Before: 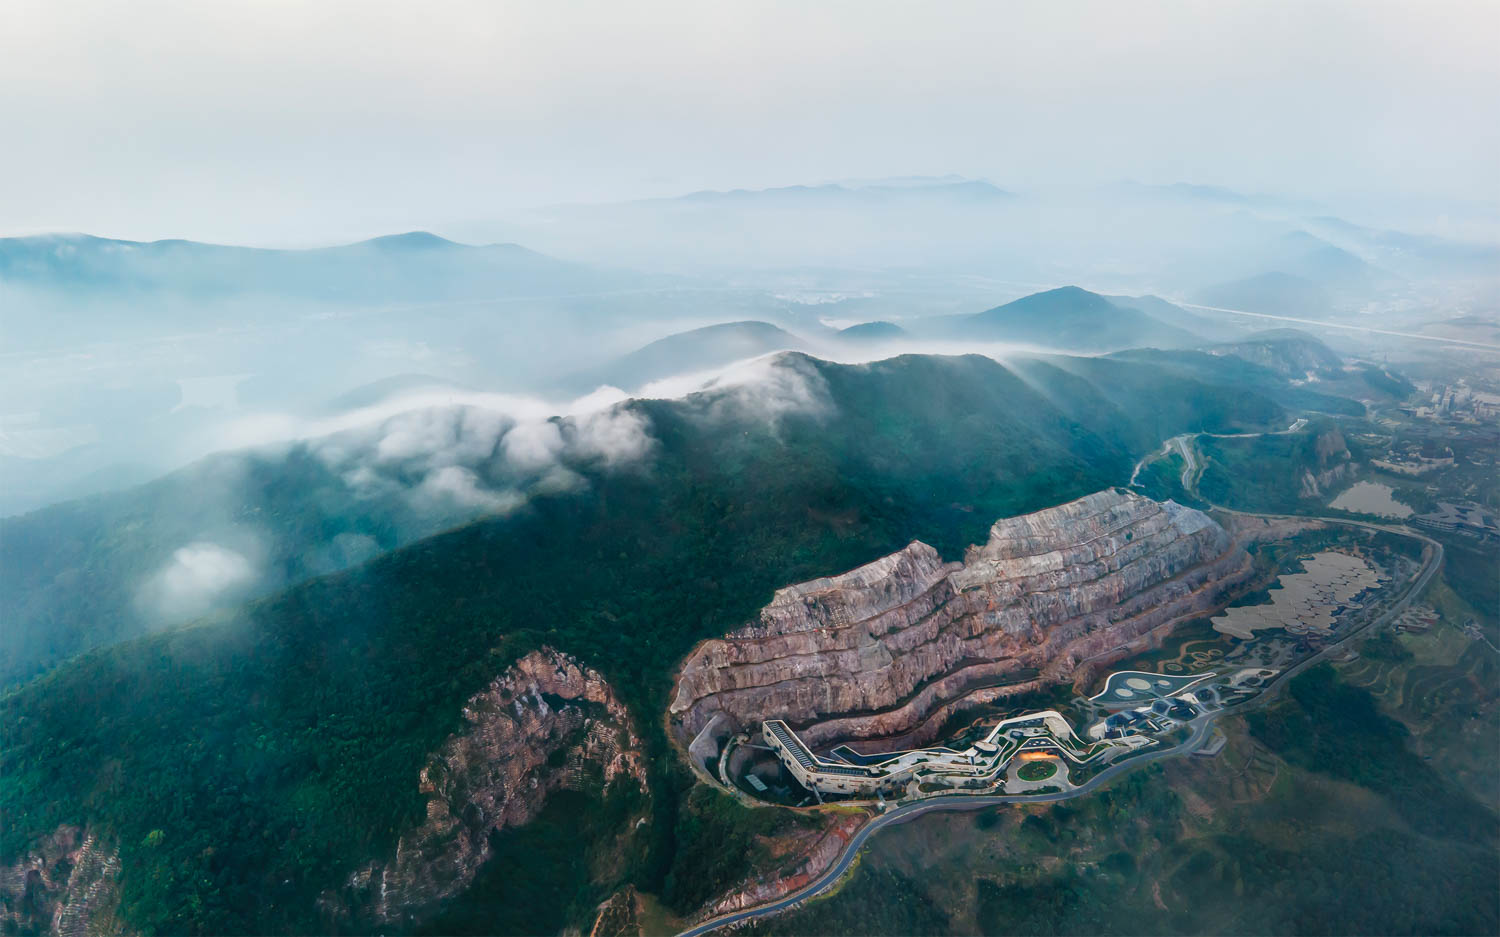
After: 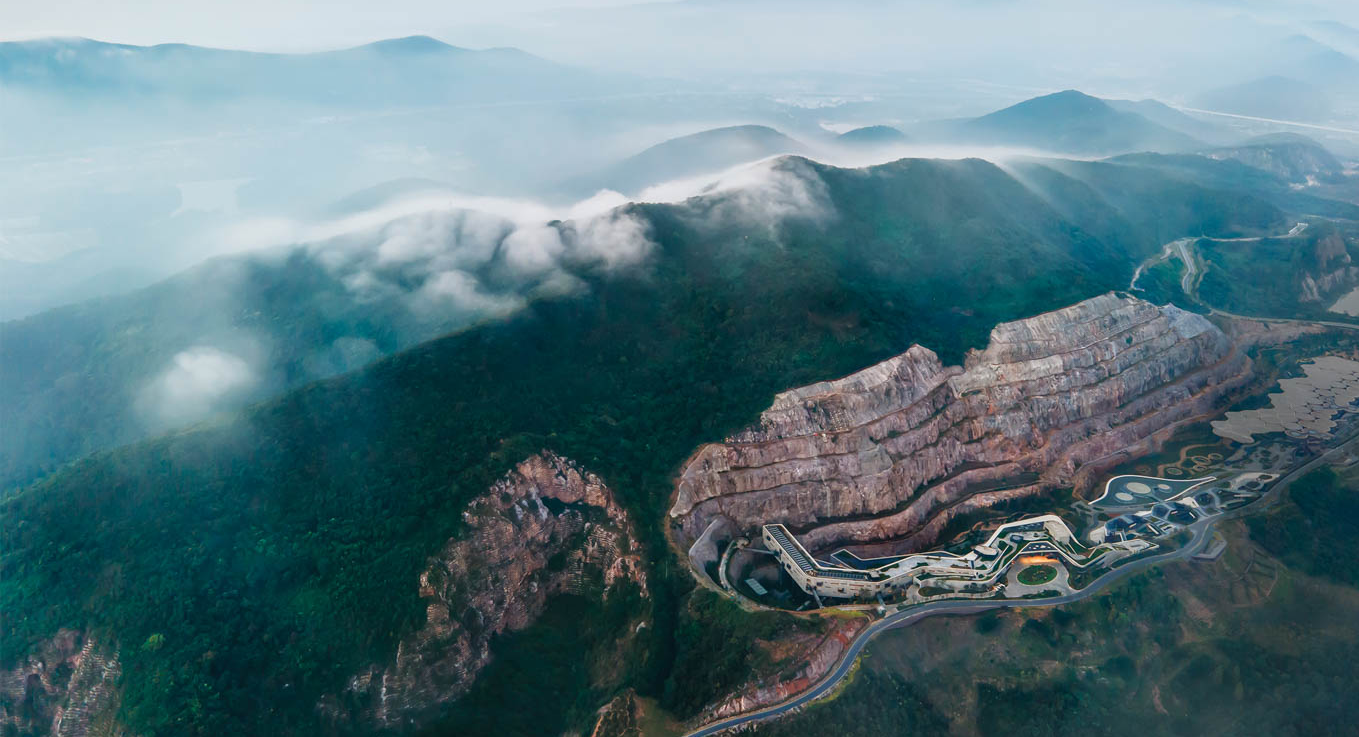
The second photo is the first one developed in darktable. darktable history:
crop: top 20.958%, right 9.364%, bottom 0.296%
